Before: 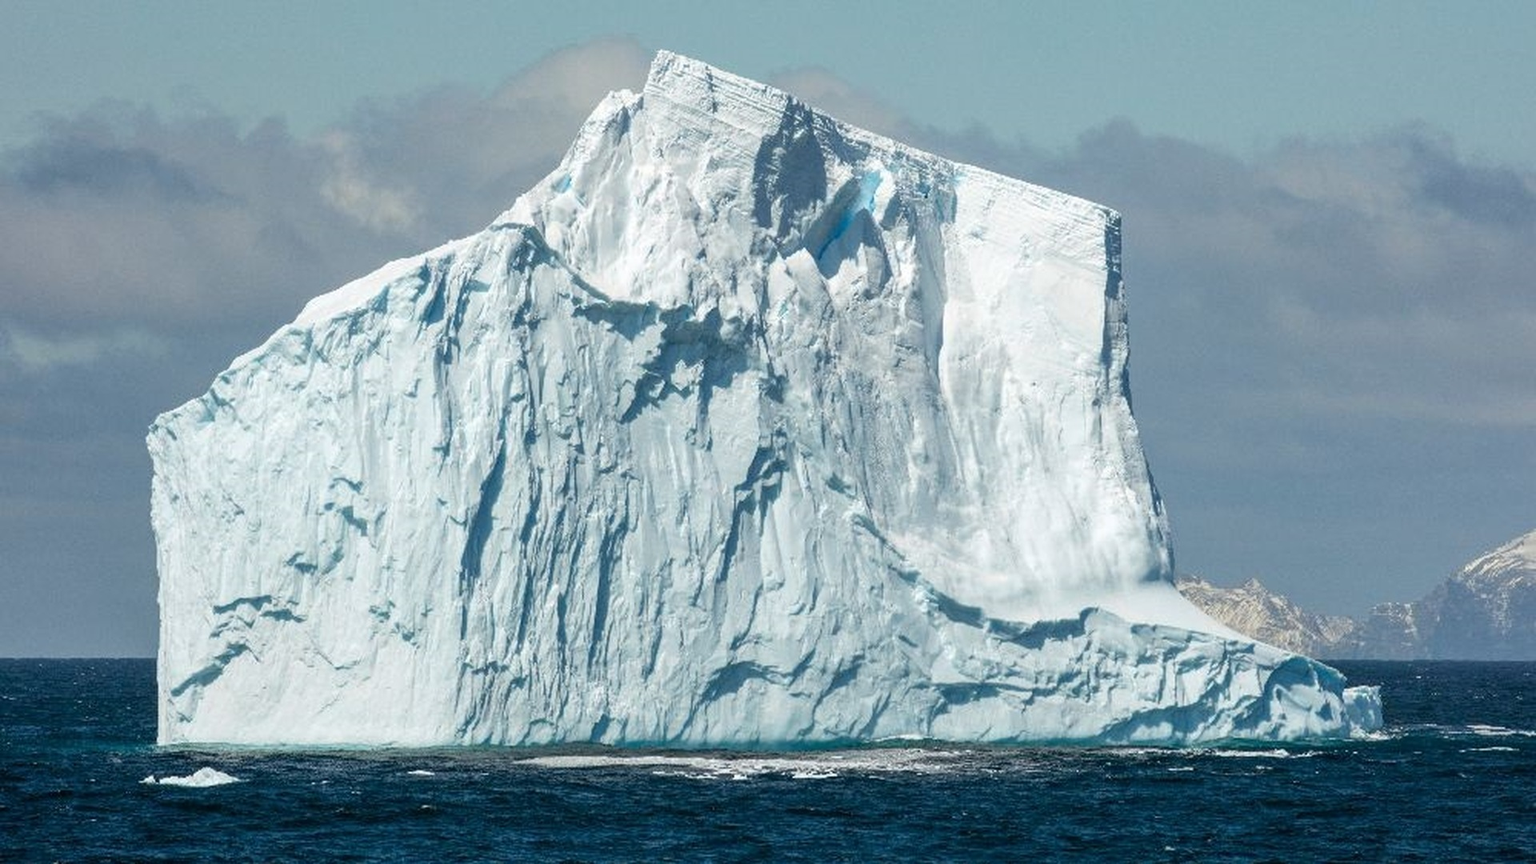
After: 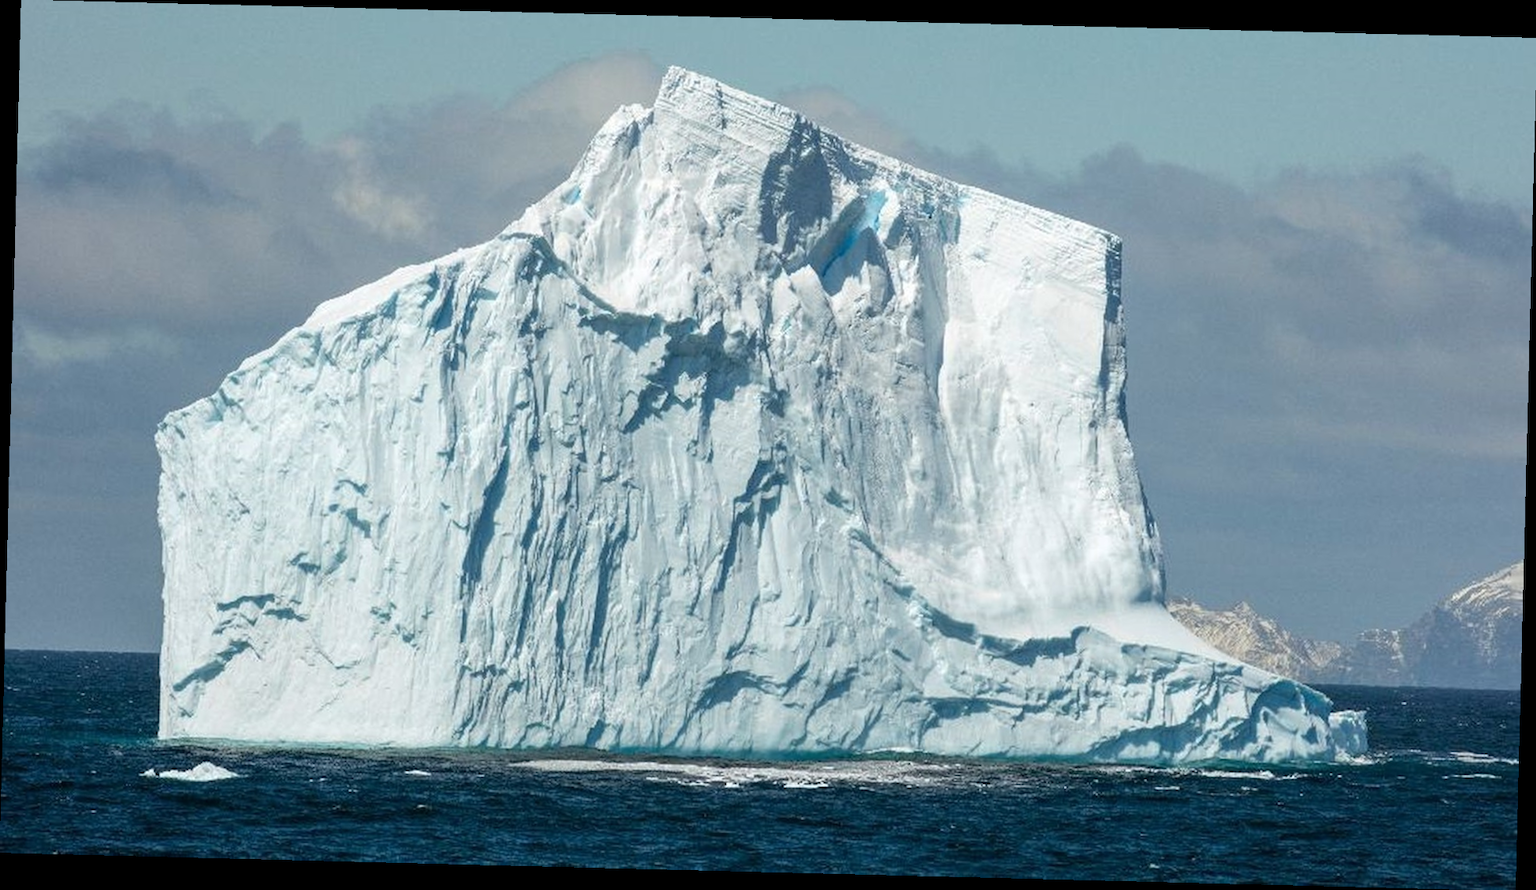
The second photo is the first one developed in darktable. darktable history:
crop and rotate: angle -1.45°
